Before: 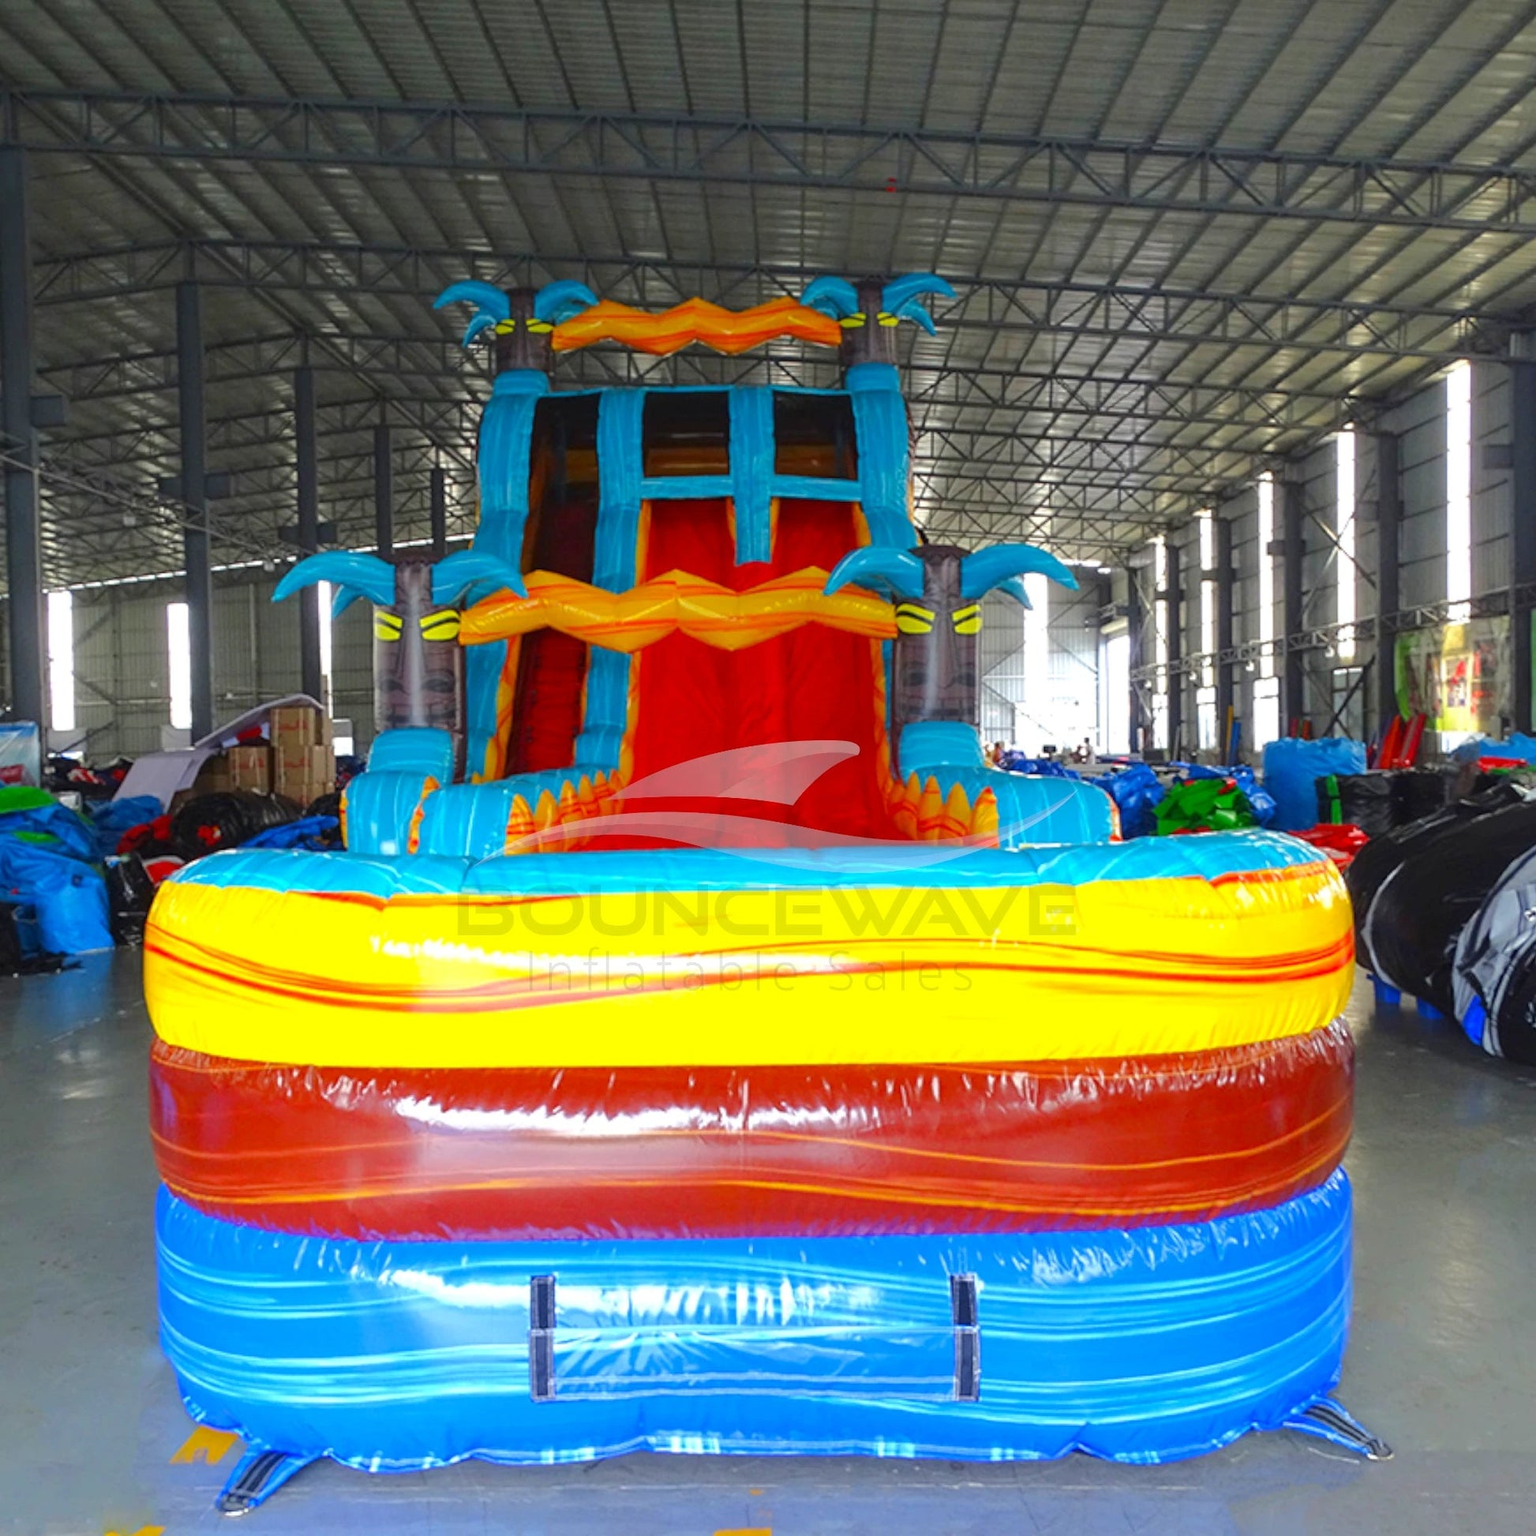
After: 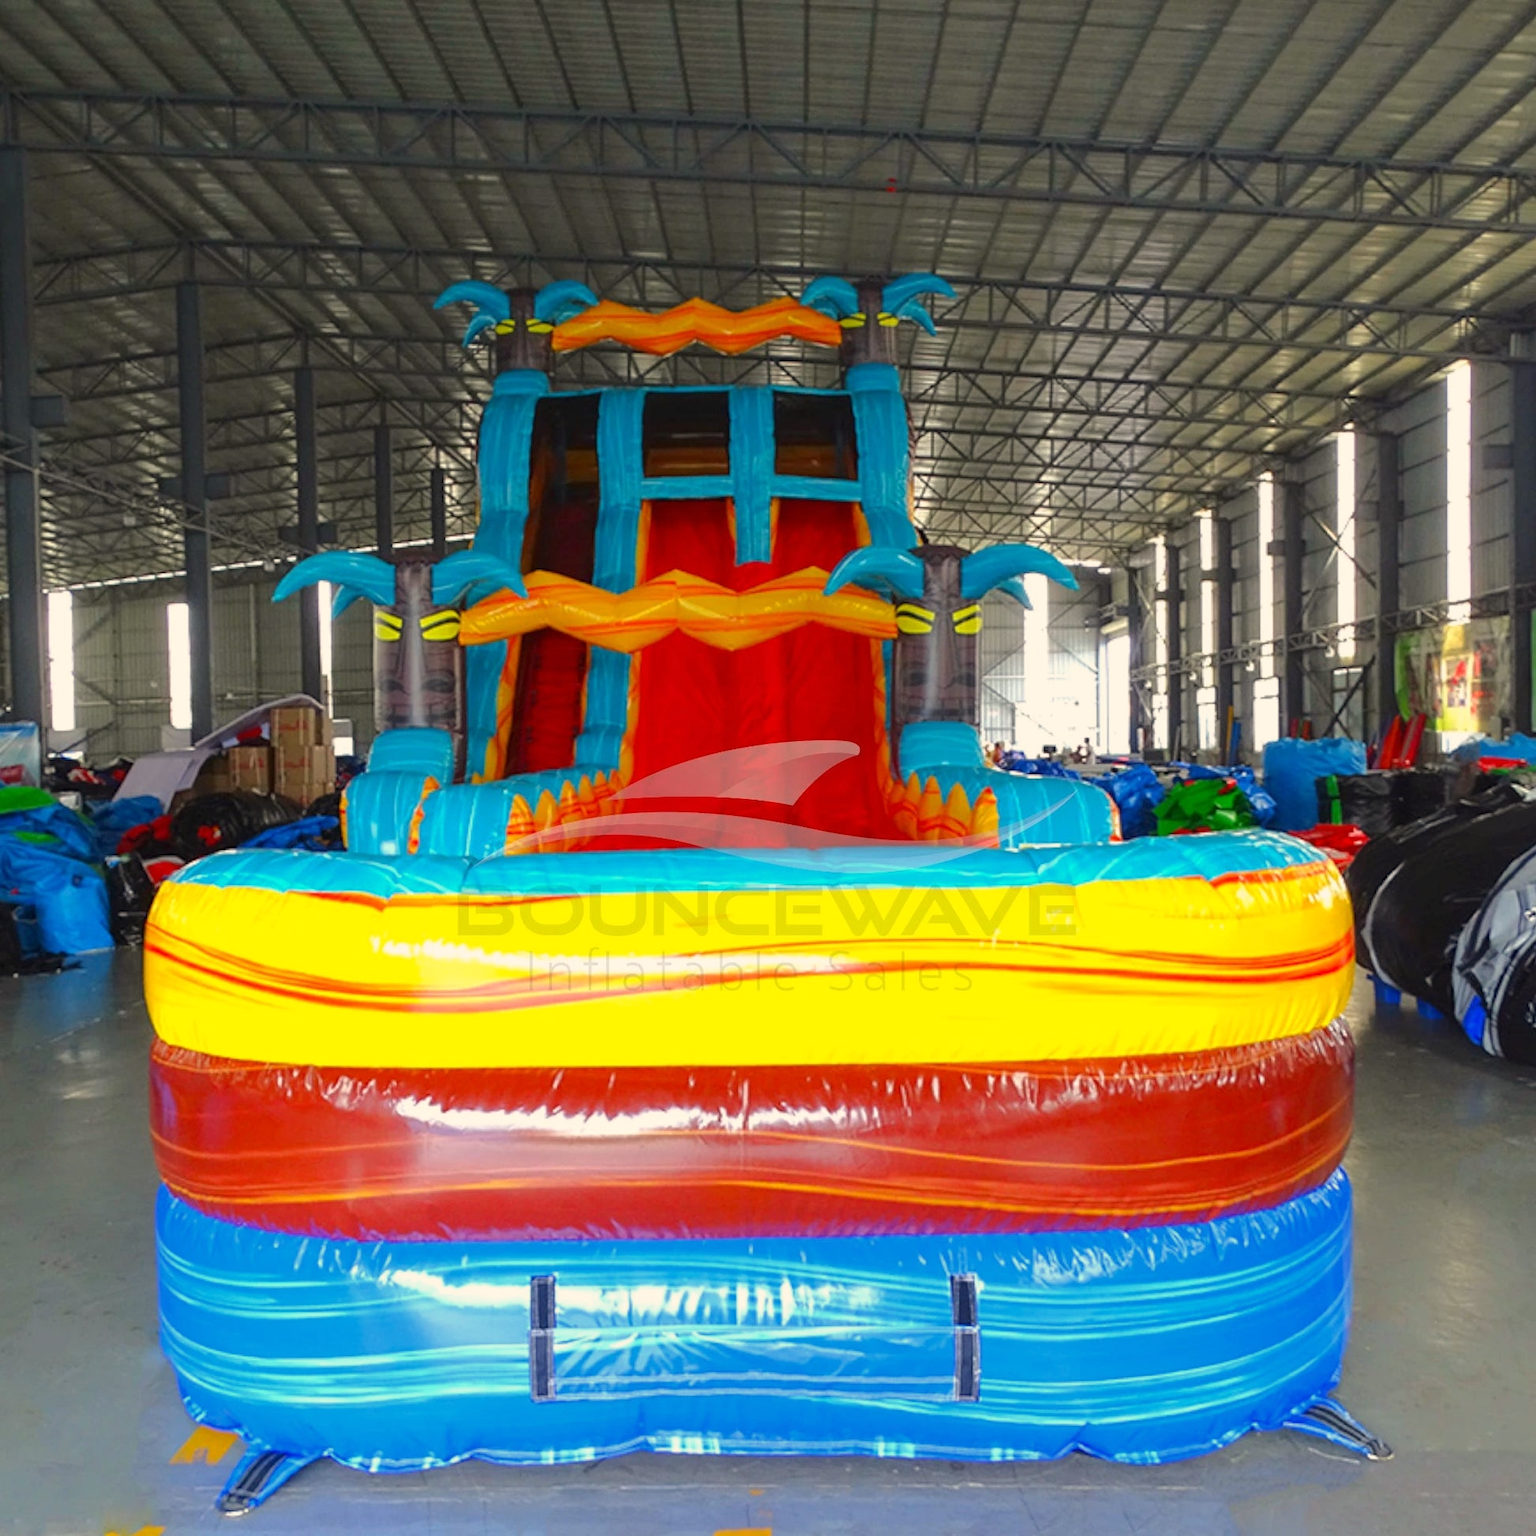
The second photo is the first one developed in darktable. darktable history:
white balance: red 1.045, blue 0.932
exposure: exposure -0.116 EV, compensate exposure bias true, compensate highlight preservation false
